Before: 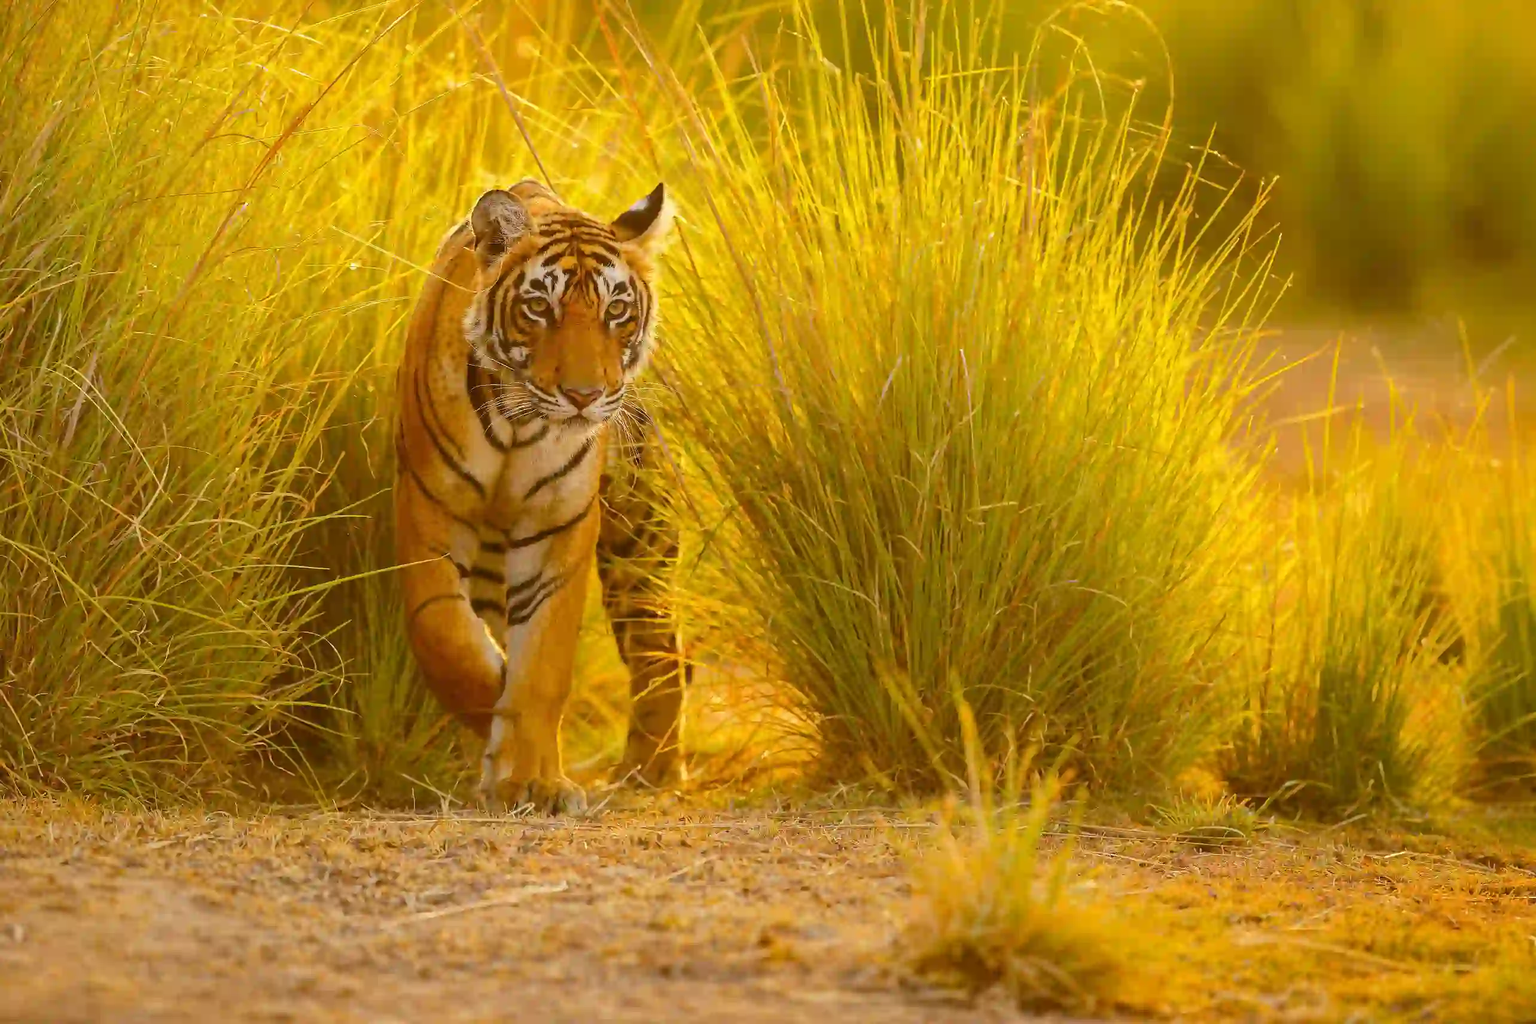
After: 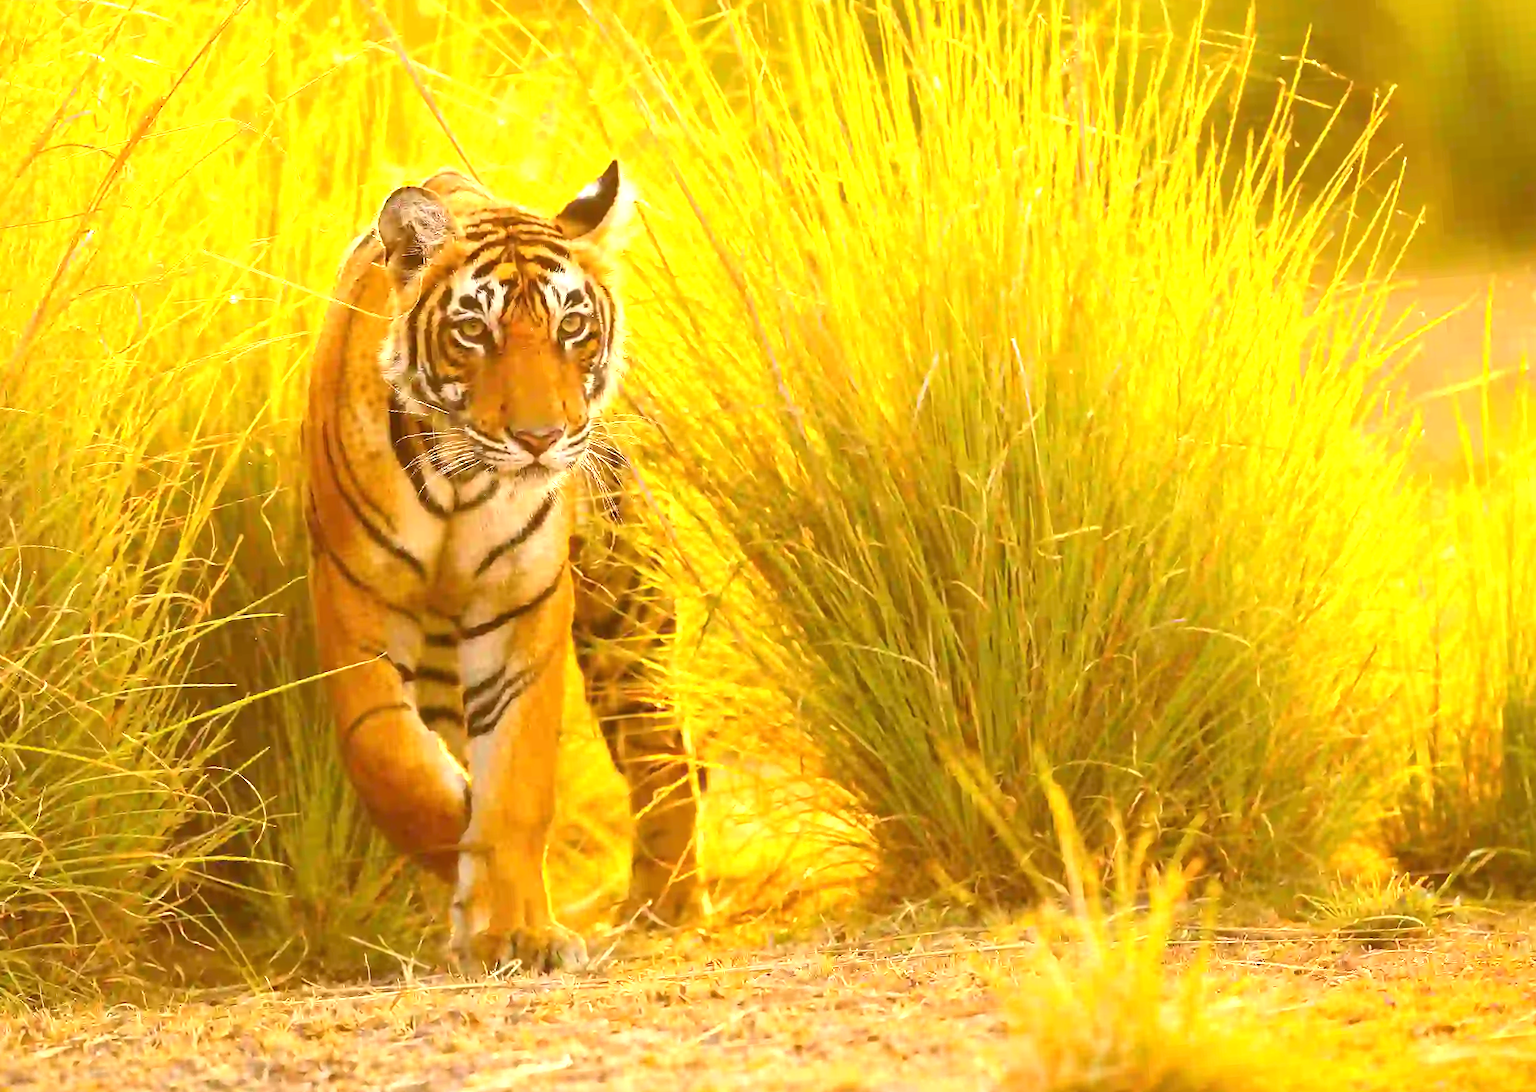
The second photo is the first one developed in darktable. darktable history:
exposure: black level correction 0, exposure 1.1 EV, compensate exposure bias true, compensate highlight preservation false
crop and rotate: left 11.831%, top 11.346%, right 13.429%, bottom 13.899%
rotate and perspective: rotation -4.86°, automatic cropping off
